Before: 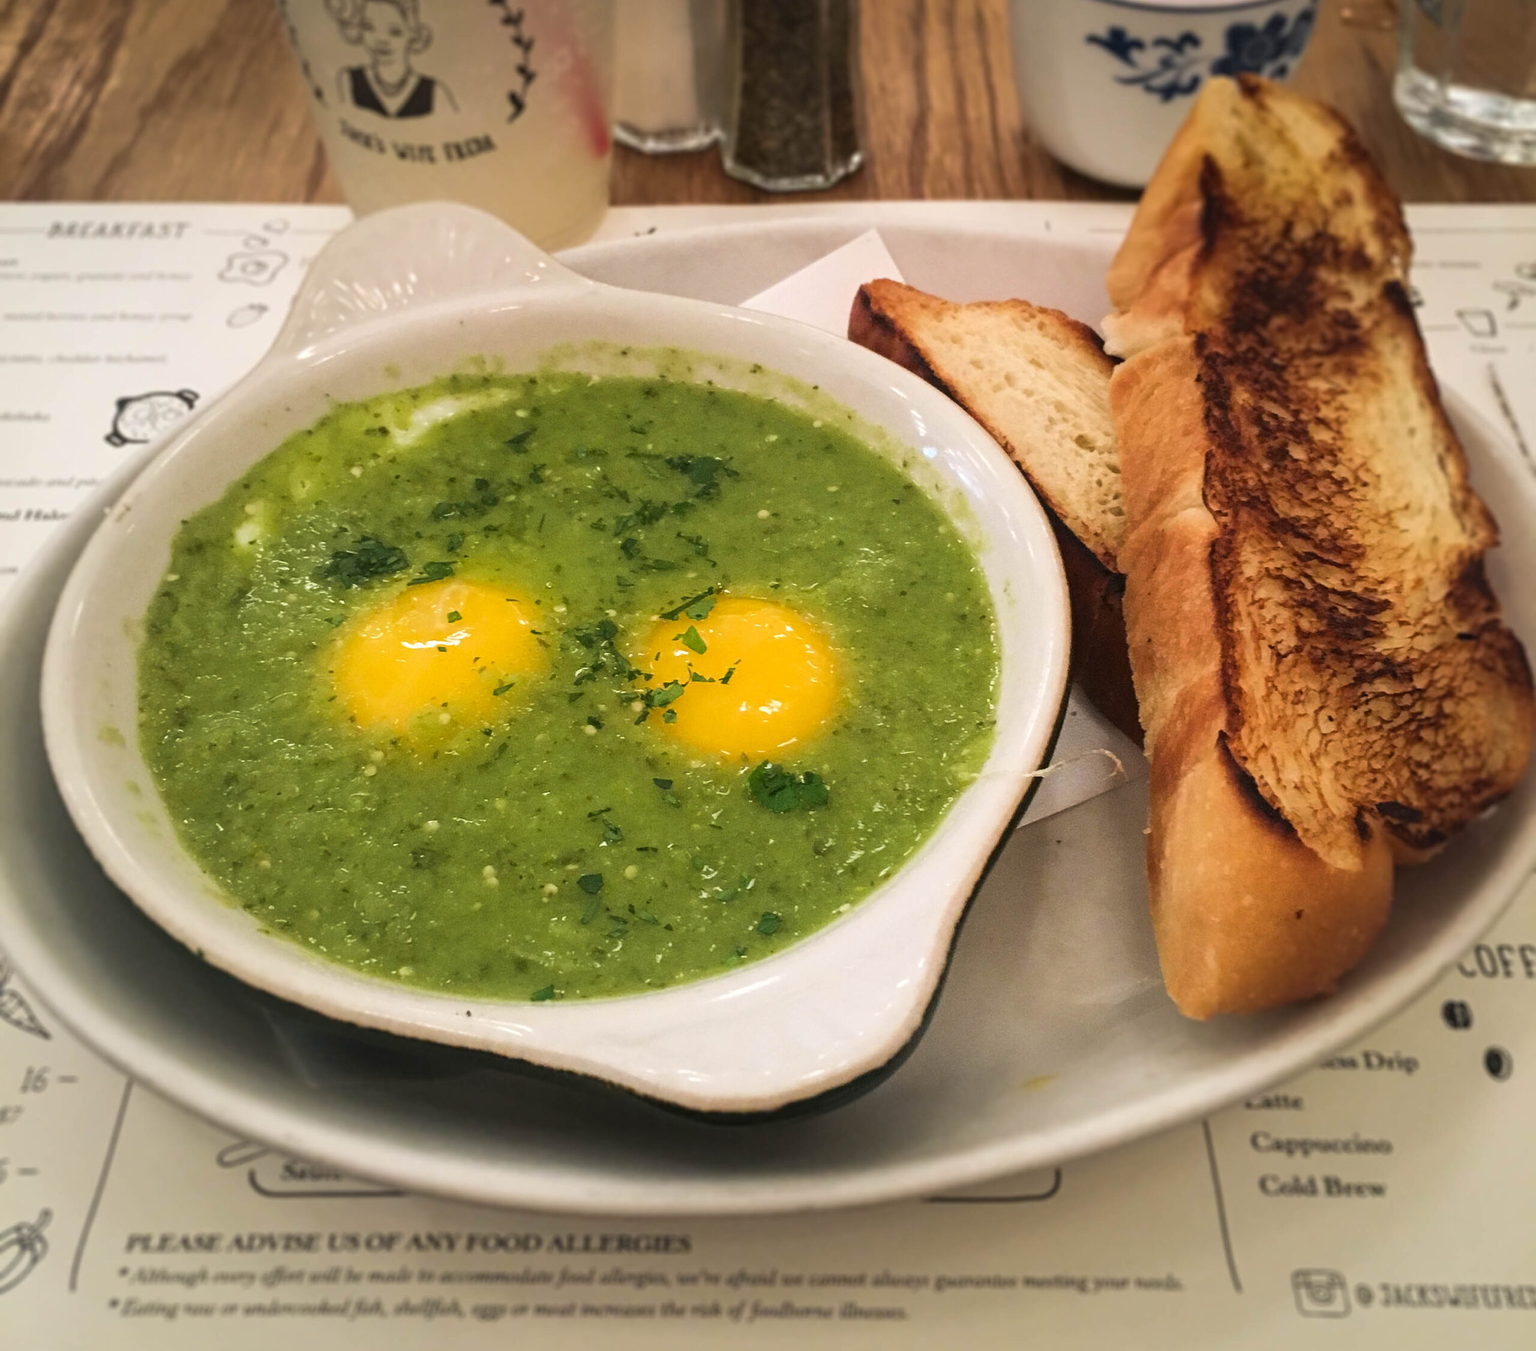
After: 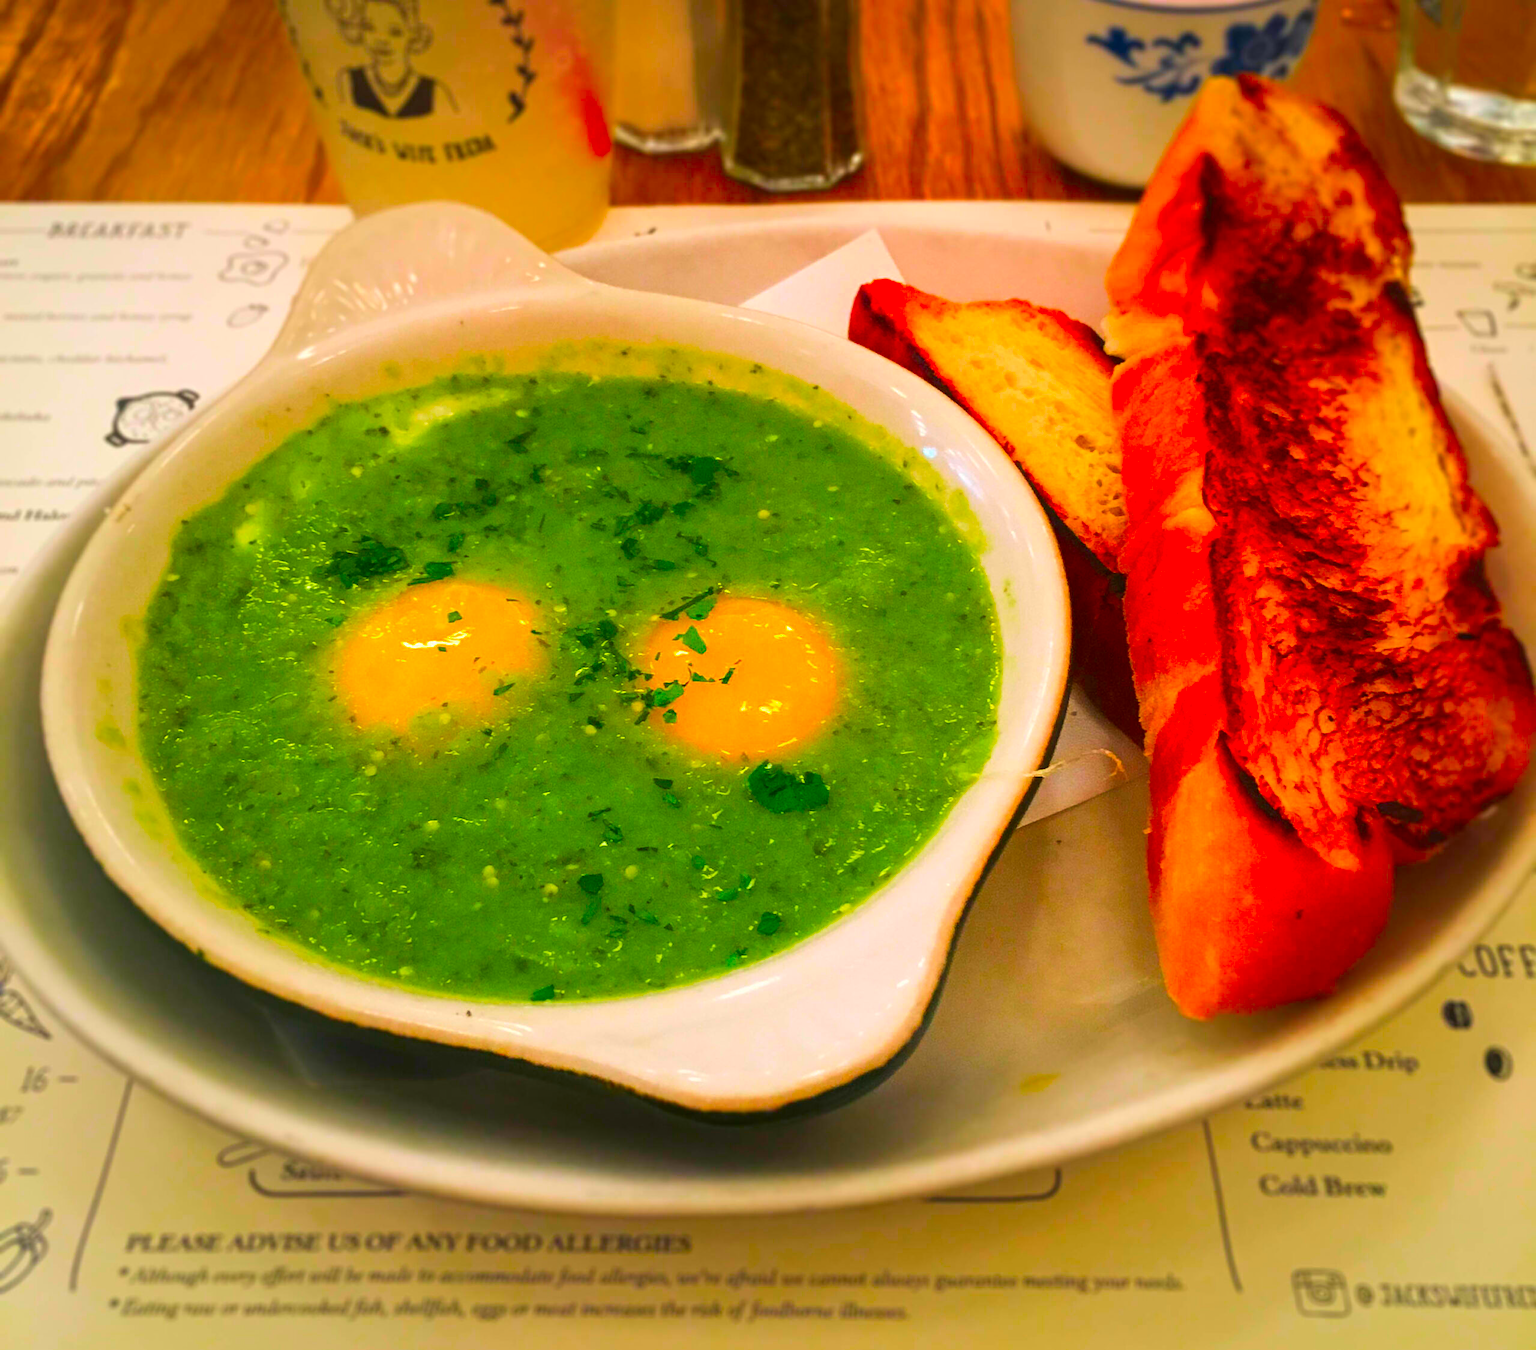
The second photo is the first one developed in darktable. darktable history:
color correction: saturation 3
haze removal: strength -0.09, adaptive false
